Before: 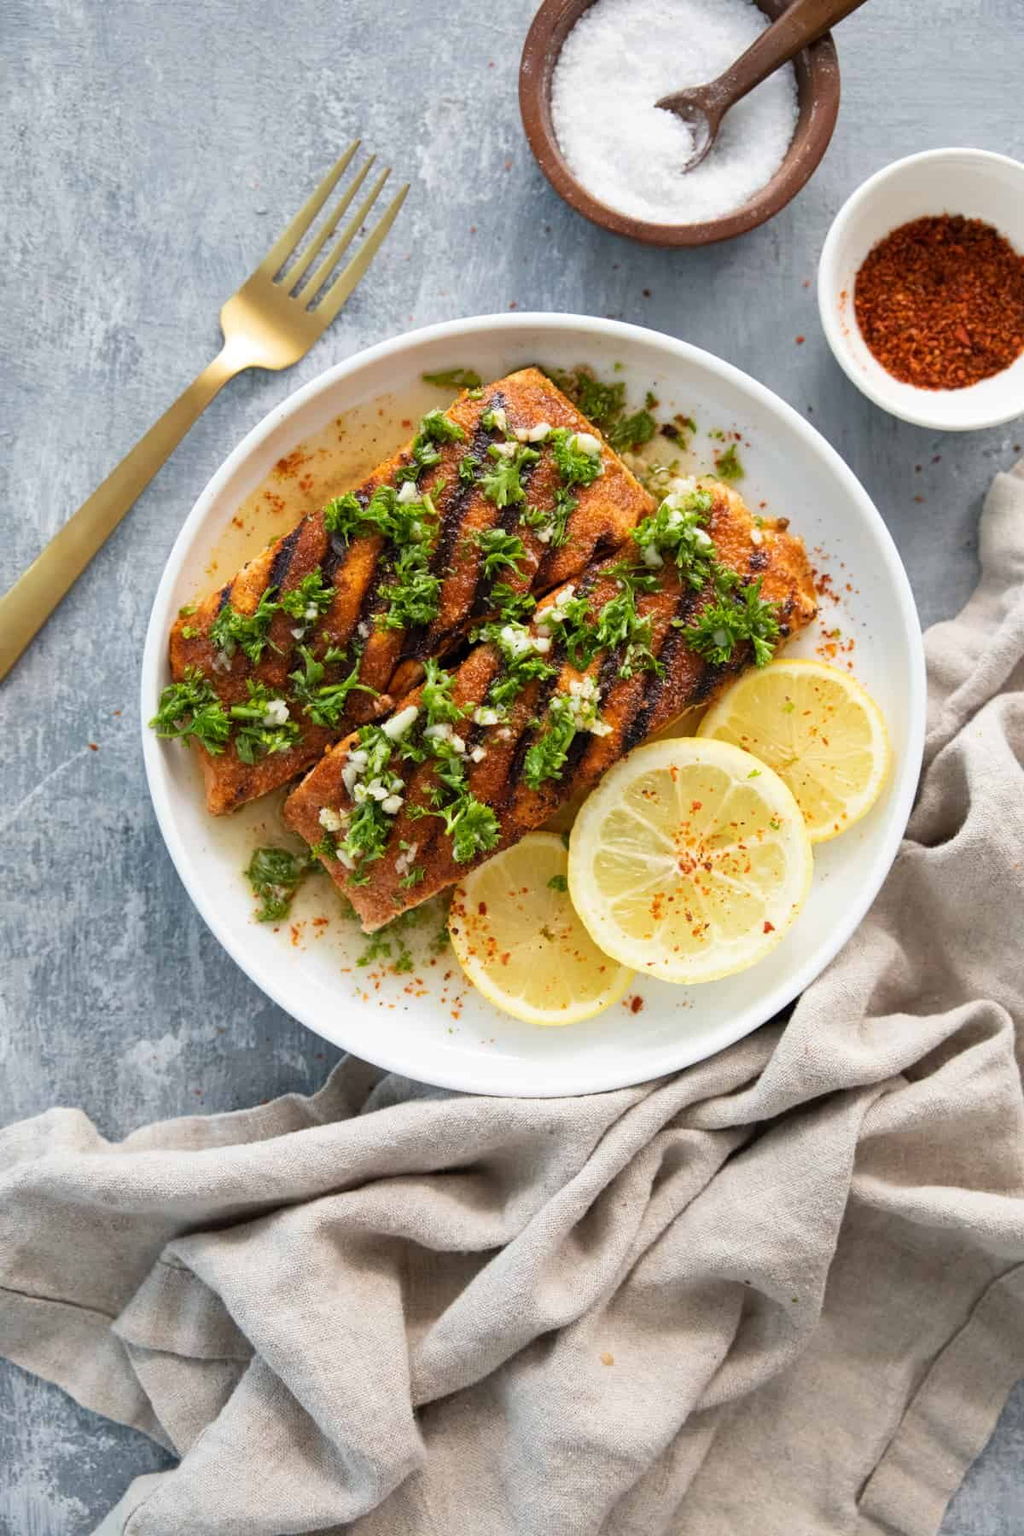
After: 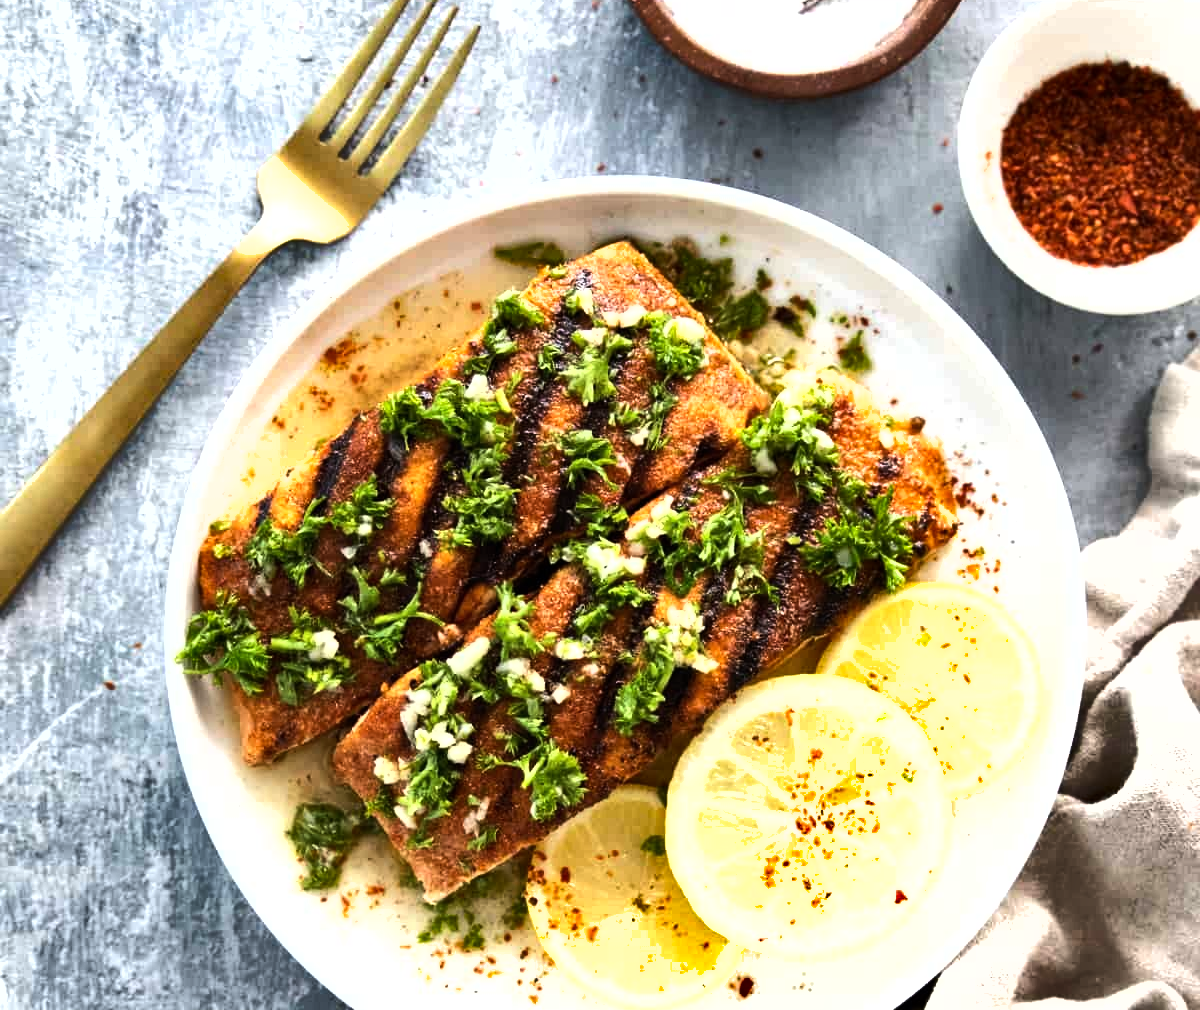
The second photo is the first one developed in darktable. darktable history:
crop and rotate: top 10.605%, bottom 33.274%
shadows and highlights: low approximation 0.01, soften with gaussian
tone equalizer: -8 EV -1.08 EV, -7 EV -1.01 EV, -6 EV -0.867 EV, -5 EV -0.578 EV, -3 EV 0.578 EV, -2 EV 0.867 EV, -1 EV 1.01 EV, +0 EV 1.08 EV, edges refinement/feathering 500, mask exposure compensation -1.57 EV, preserve details no
